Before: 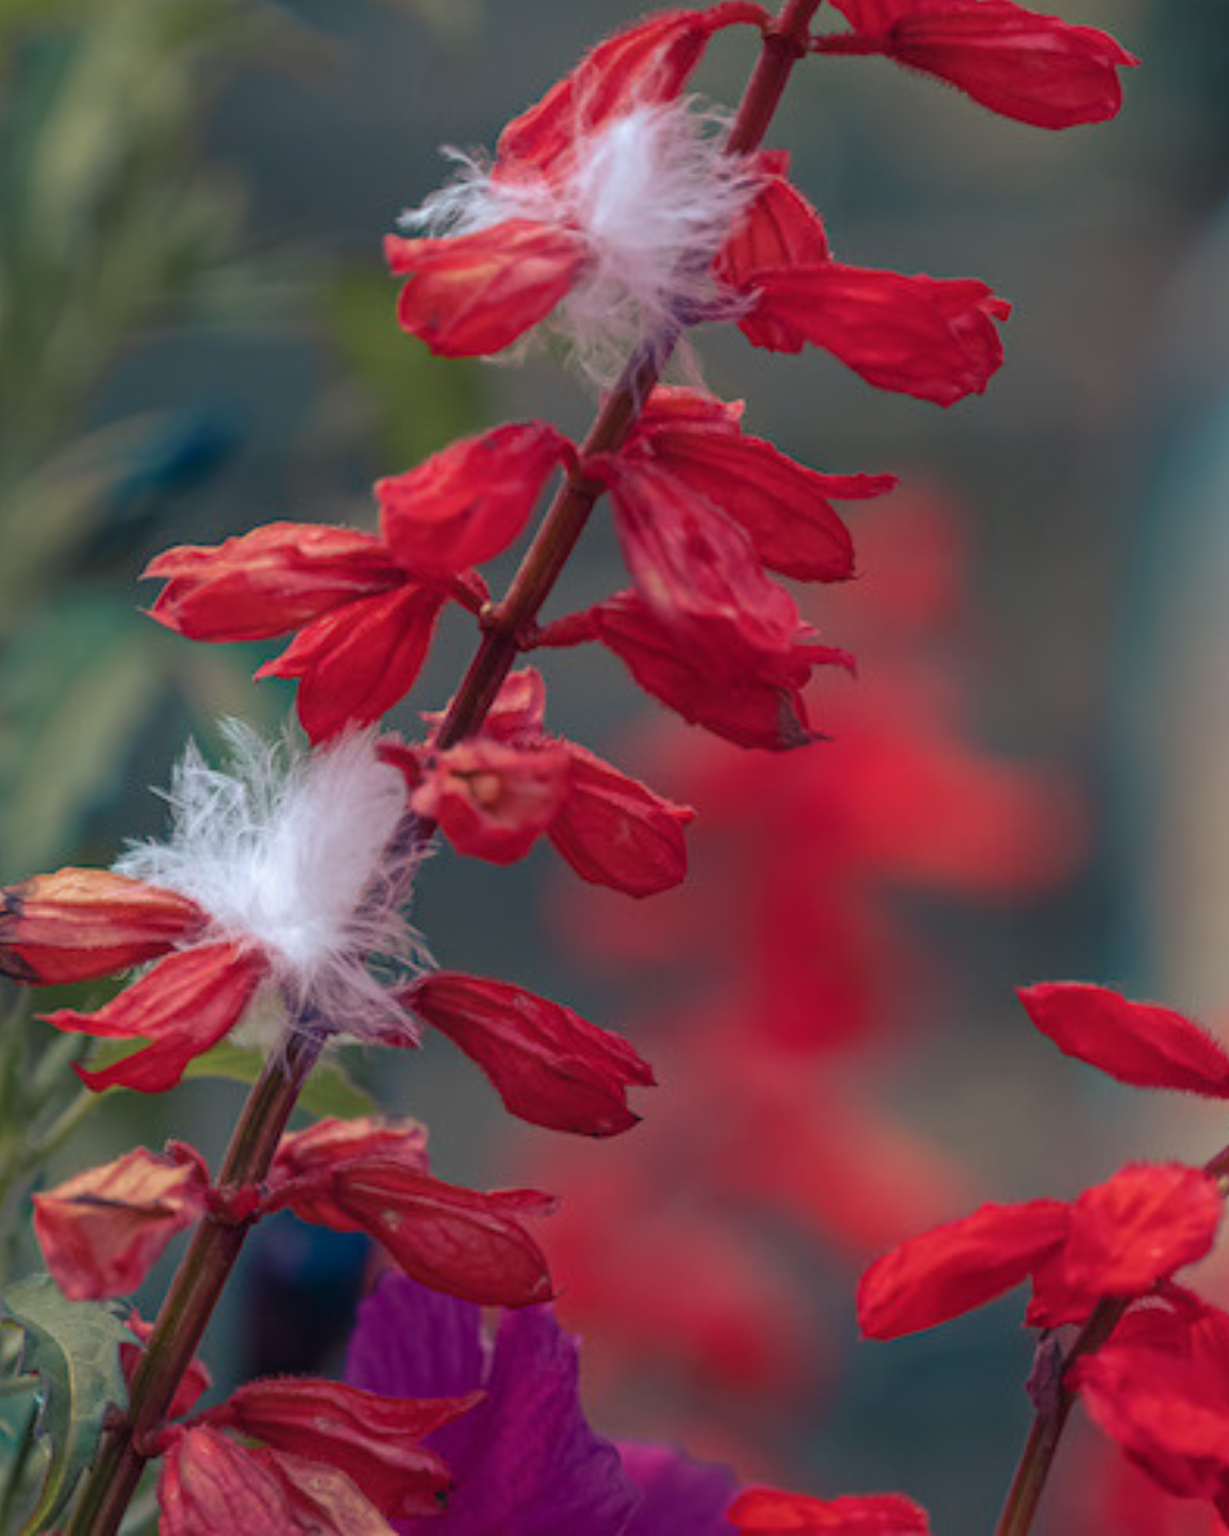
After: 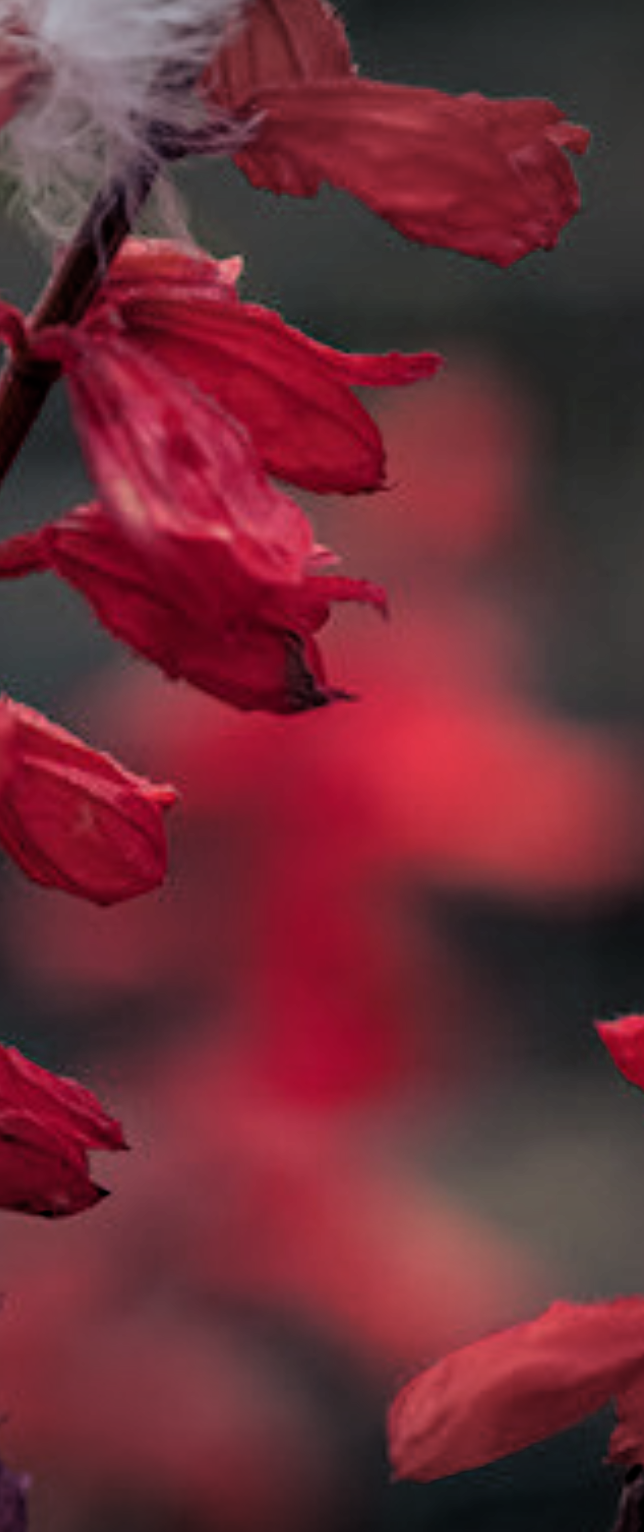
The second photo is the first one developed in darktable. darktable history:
filmic rgb: black relative exposure -3.6 EV, white relative exposure 2.15 EV, threshold 5.96 EV, hardness 3.63, enable highlight reconstruction true
crop: left 45.496%, top 13.243%, right 14.225%, bottom 10.122%
vignetting: fall-off start 98.01%, fall-off radius 101.04%, brightness -0.686, width/height ratio 1.427
